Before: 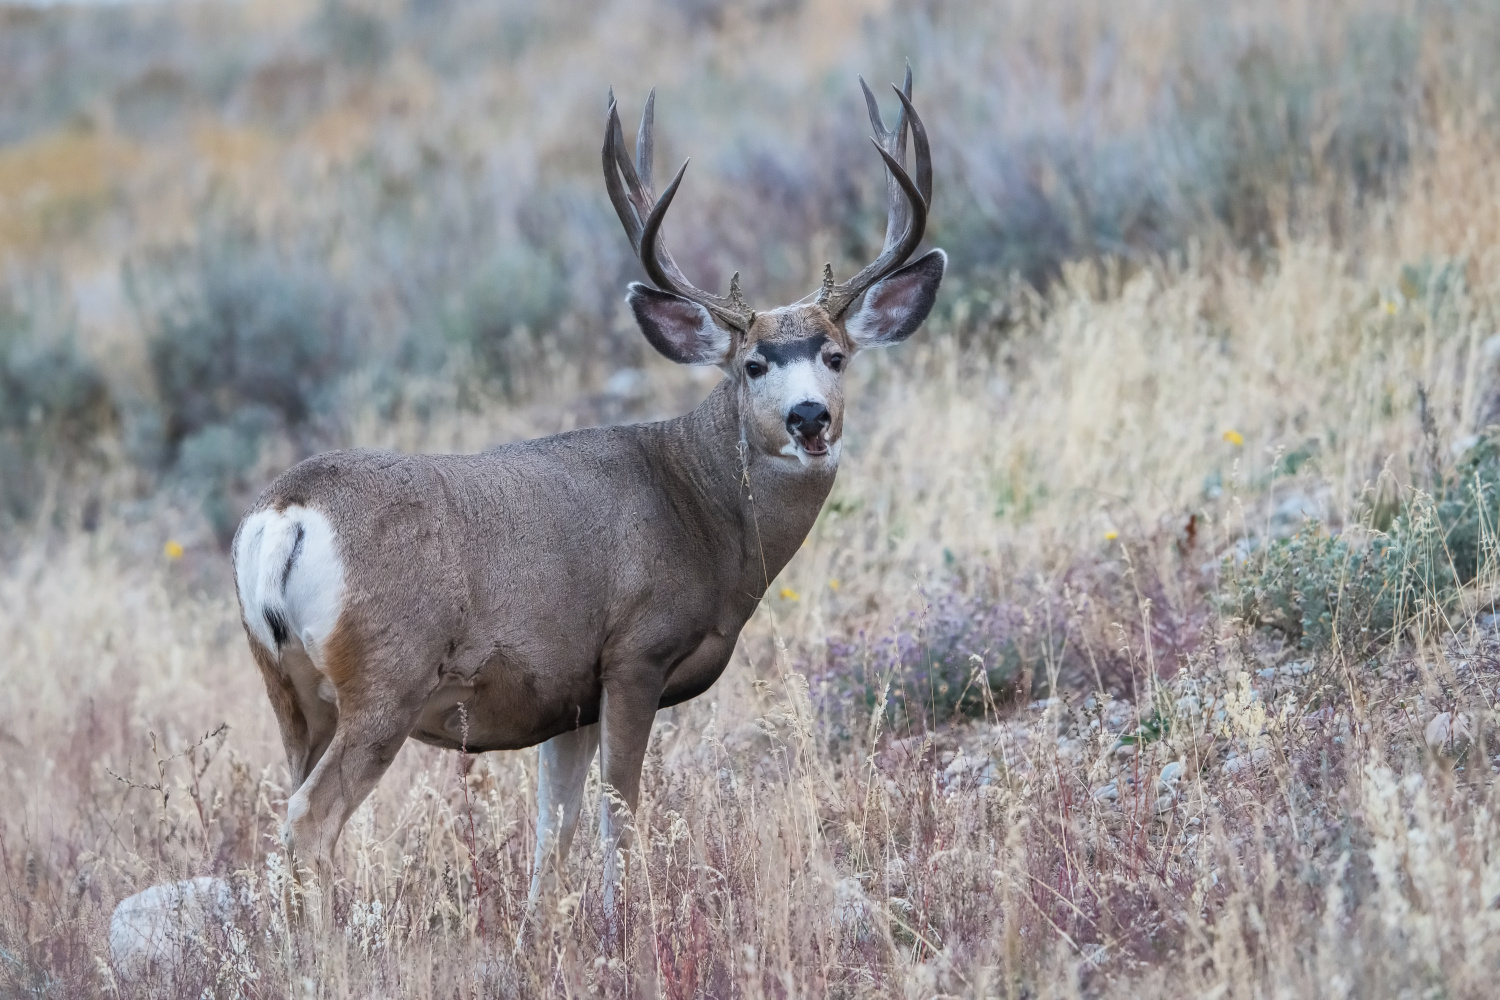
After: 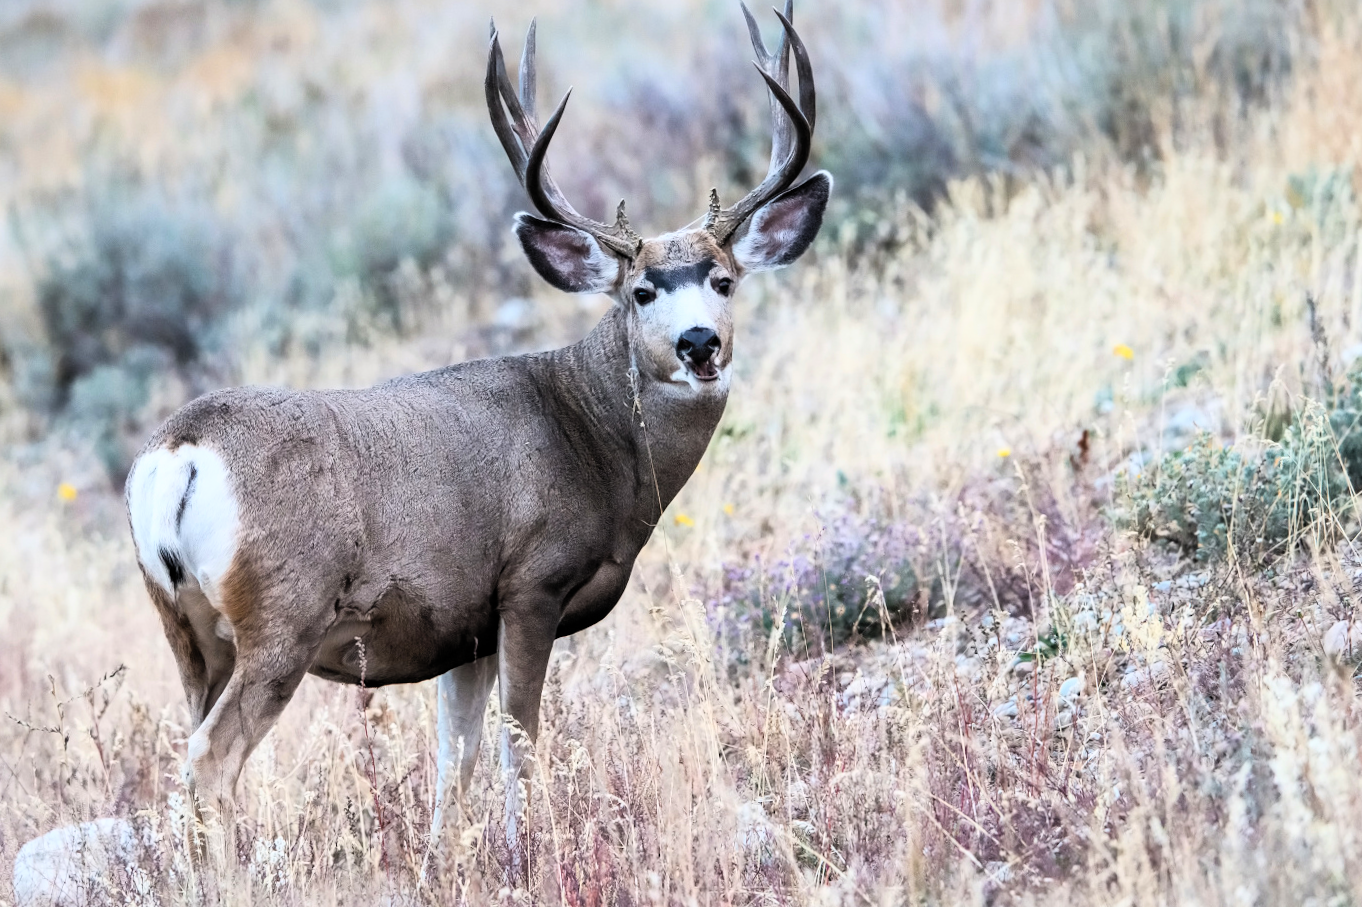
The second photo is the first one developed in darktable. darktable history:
crop and rotate: angle 1.53°, left 5.56%, top 5.689%
contrast brightness saturation: contrast 0.204, brightness 0.167, saturation 0.226
filmic rgb: black relative exposure -8.71 EV, white relative exposure 2.71 EV, target black luminance 0%, hardness 6.27, latitude 76.86%, contrast 1.328, shadows ↔ highlights balance -0.325%, color science v6 (2022)
